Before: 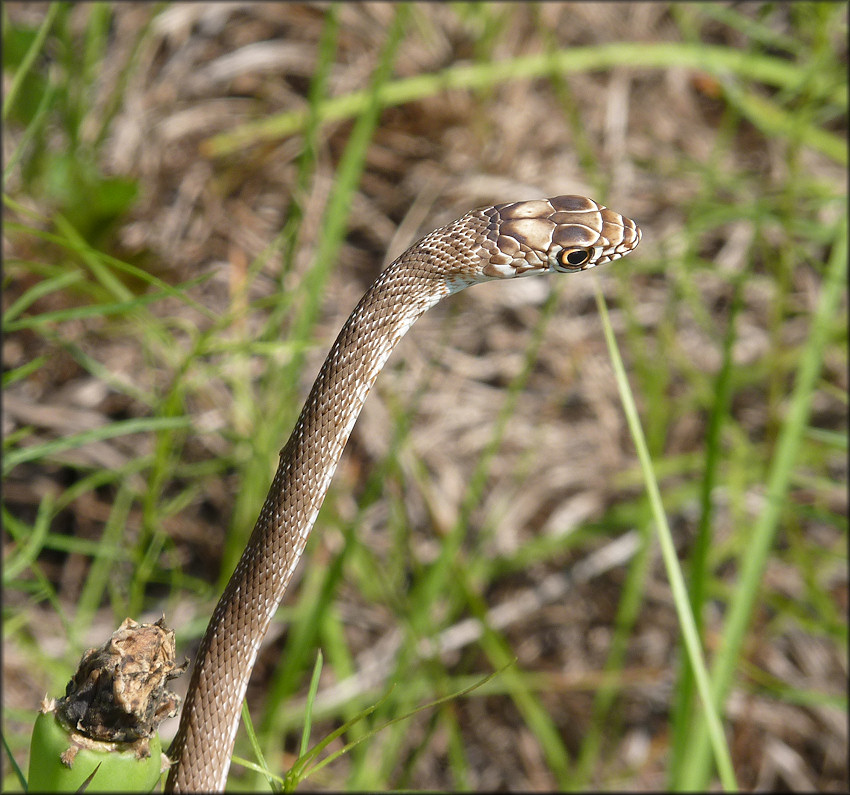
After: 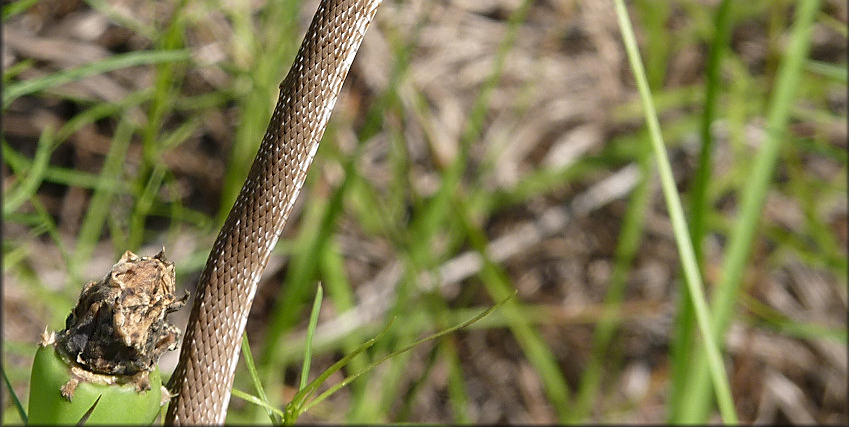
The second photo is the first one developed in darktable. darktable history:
sharpen: on, module defaults
crop and rotate: top 46.237%
